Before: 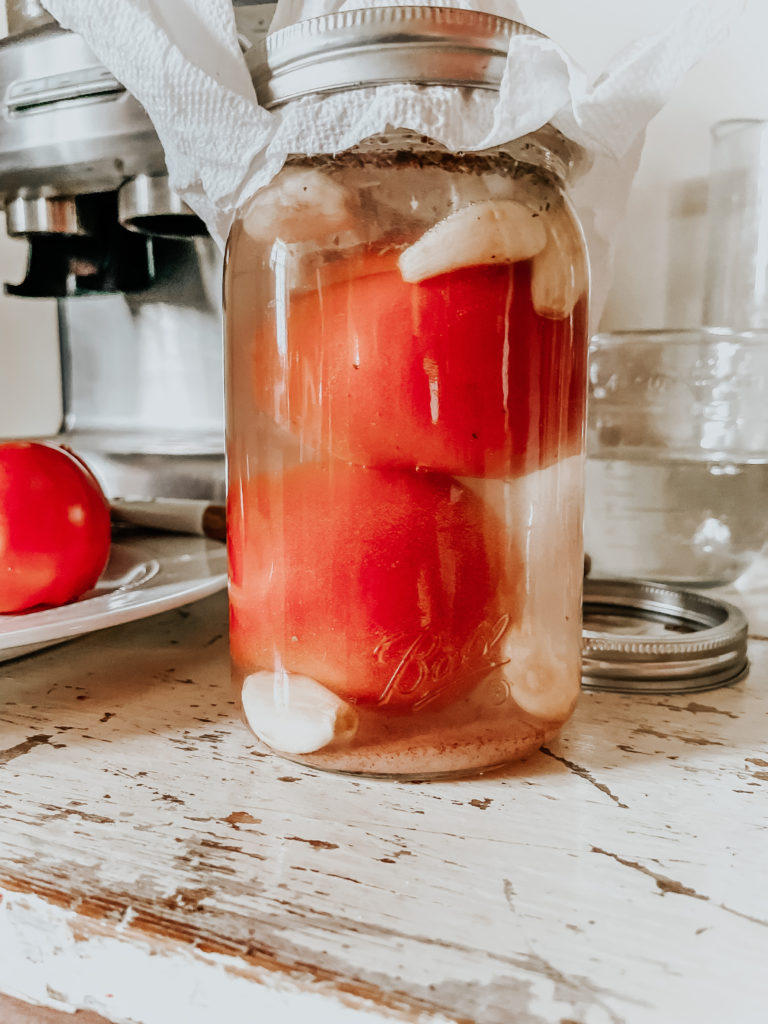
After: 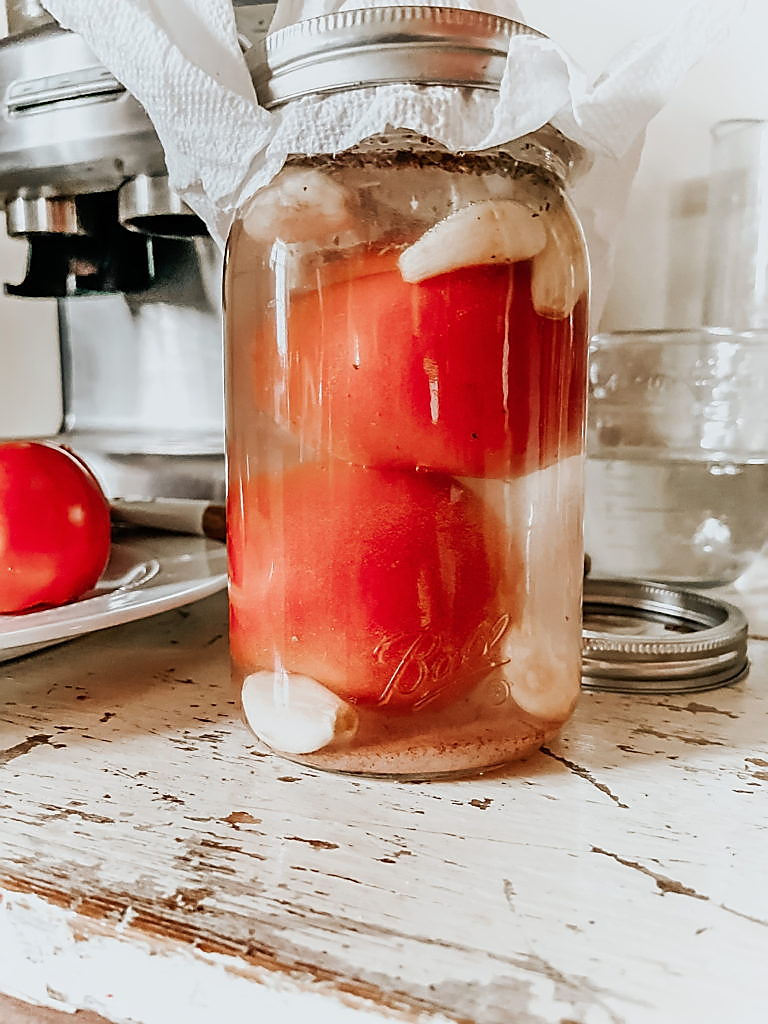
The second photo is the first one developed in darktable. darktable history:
sharpen: radius 1.41, amount 1.25, threshold 0.839
shadows and highlights: shadows 1.8, highlights 39.66
